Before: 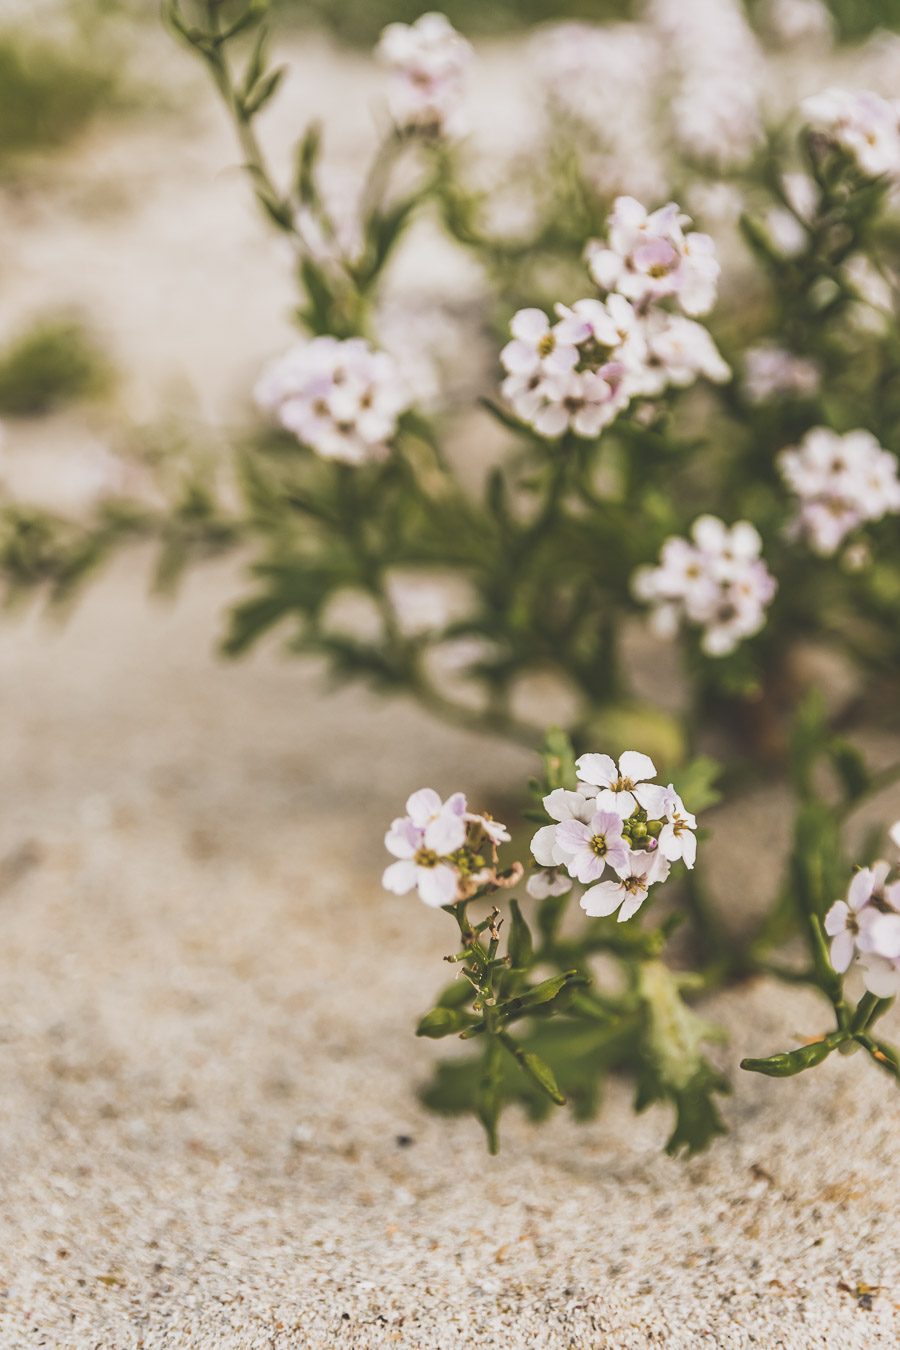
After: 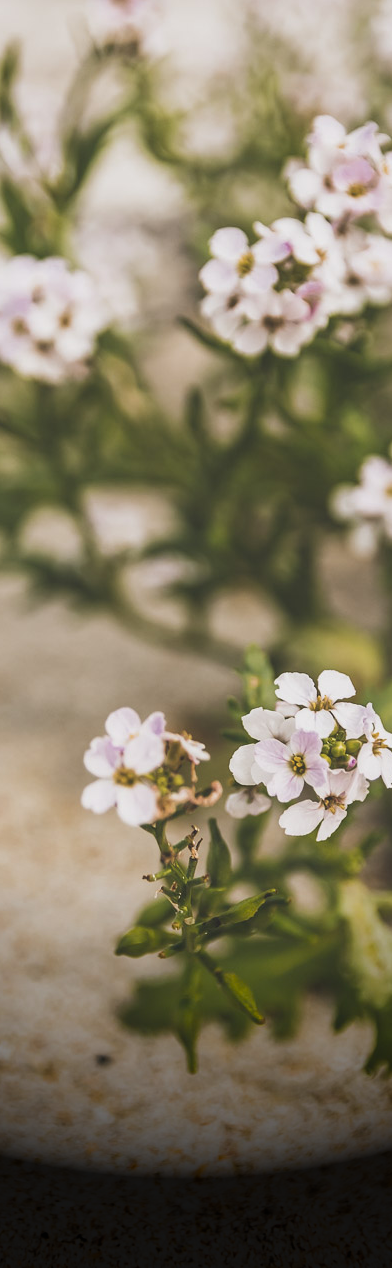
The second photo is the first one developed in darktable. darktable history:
crop: left 33.508%, top 6.012%, right 22.927%
vignetting: fall-off start 71.52%, brightness -0.991, saturation 0.496, center (-0.052, -0.356)
